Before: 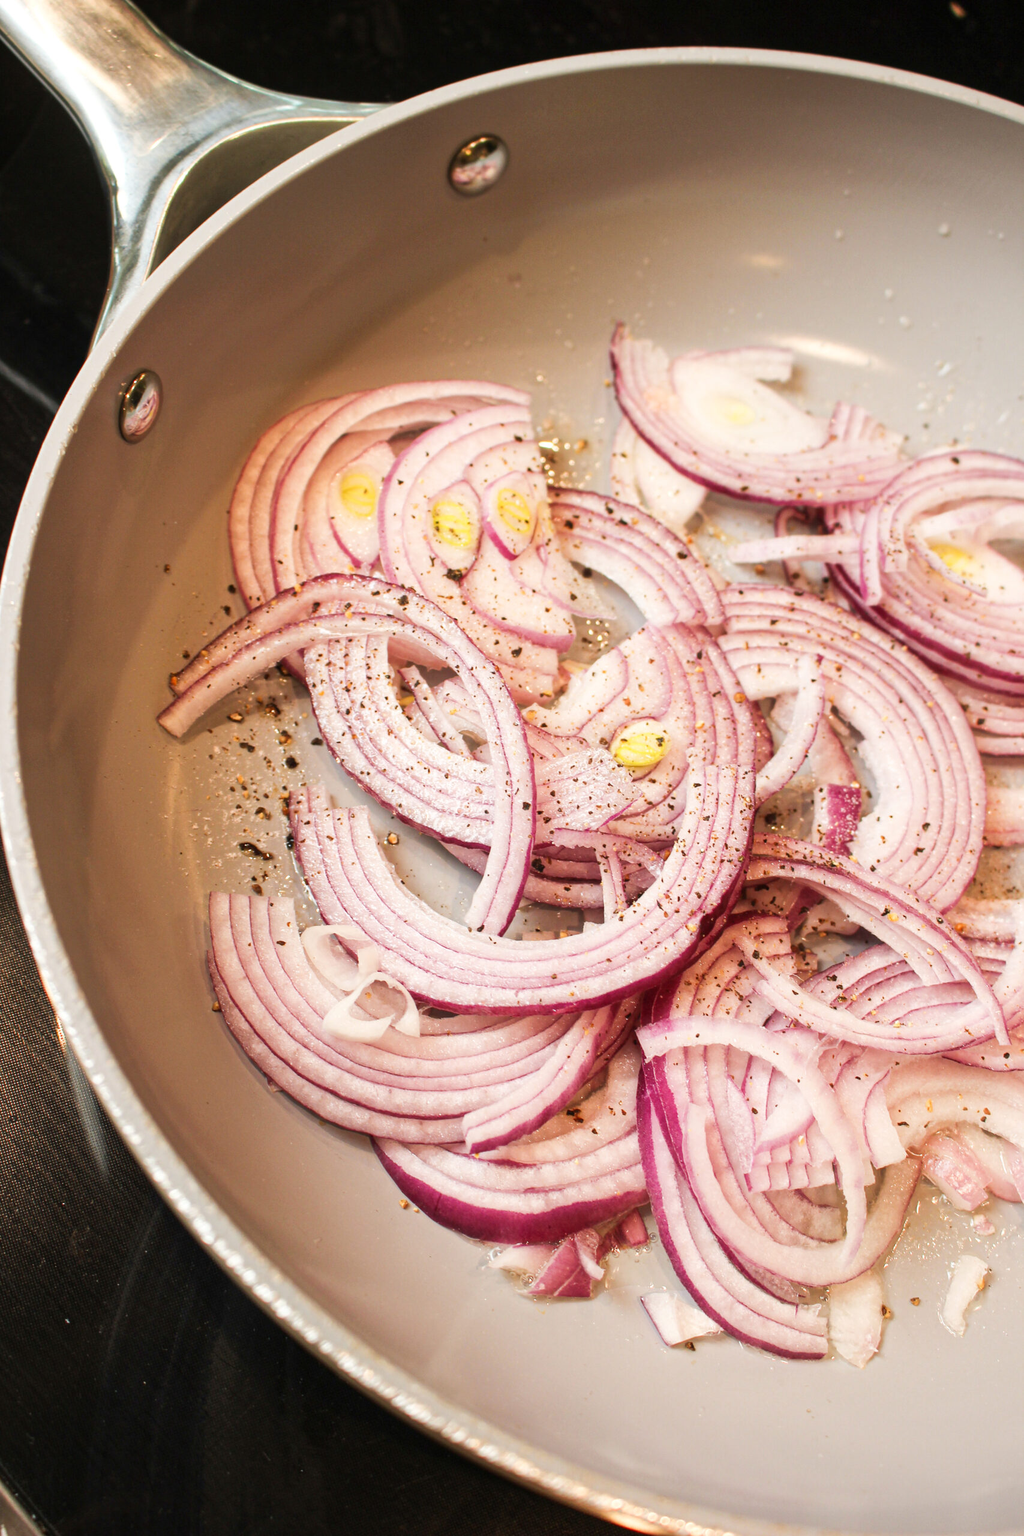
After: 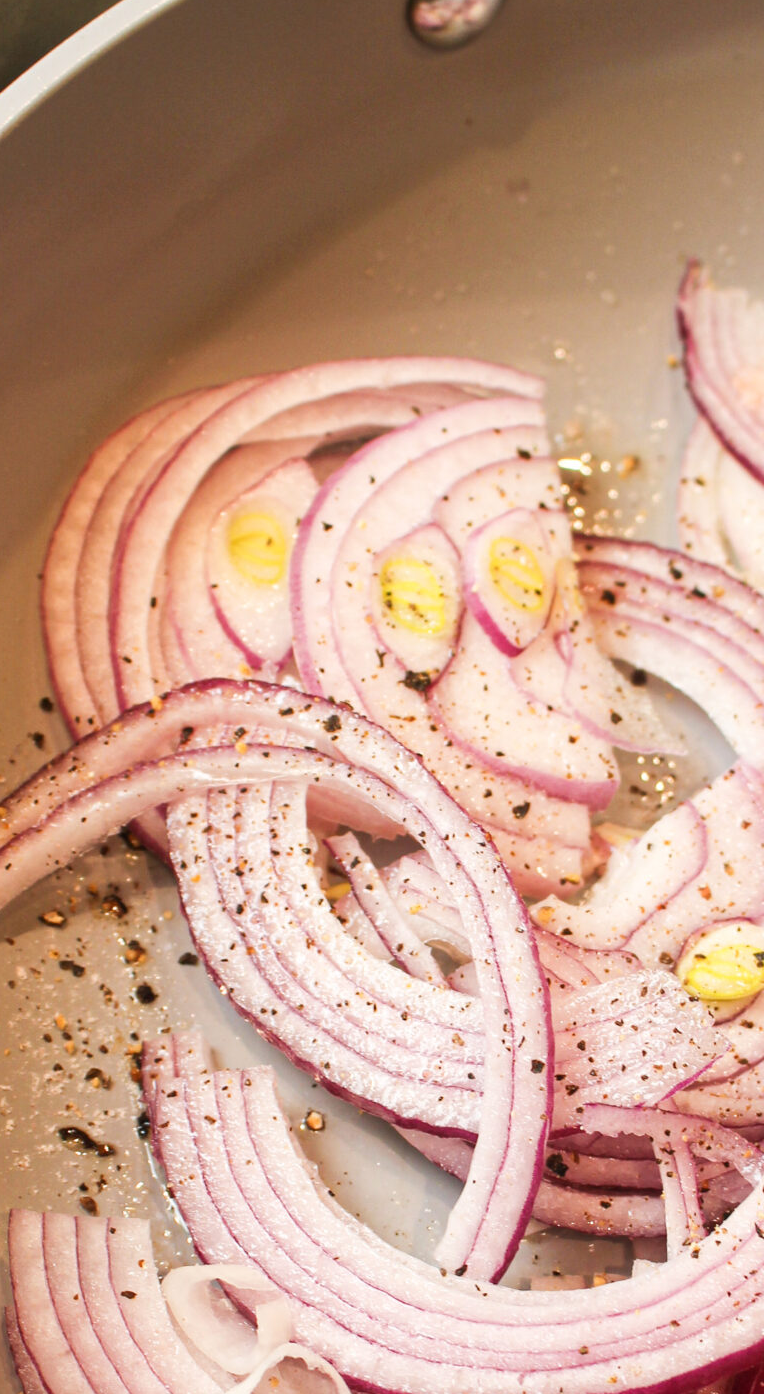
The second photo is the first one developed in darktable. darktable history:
crop: left 19.954%, top 10.846%, right 35.263%, bottom 34.67%
